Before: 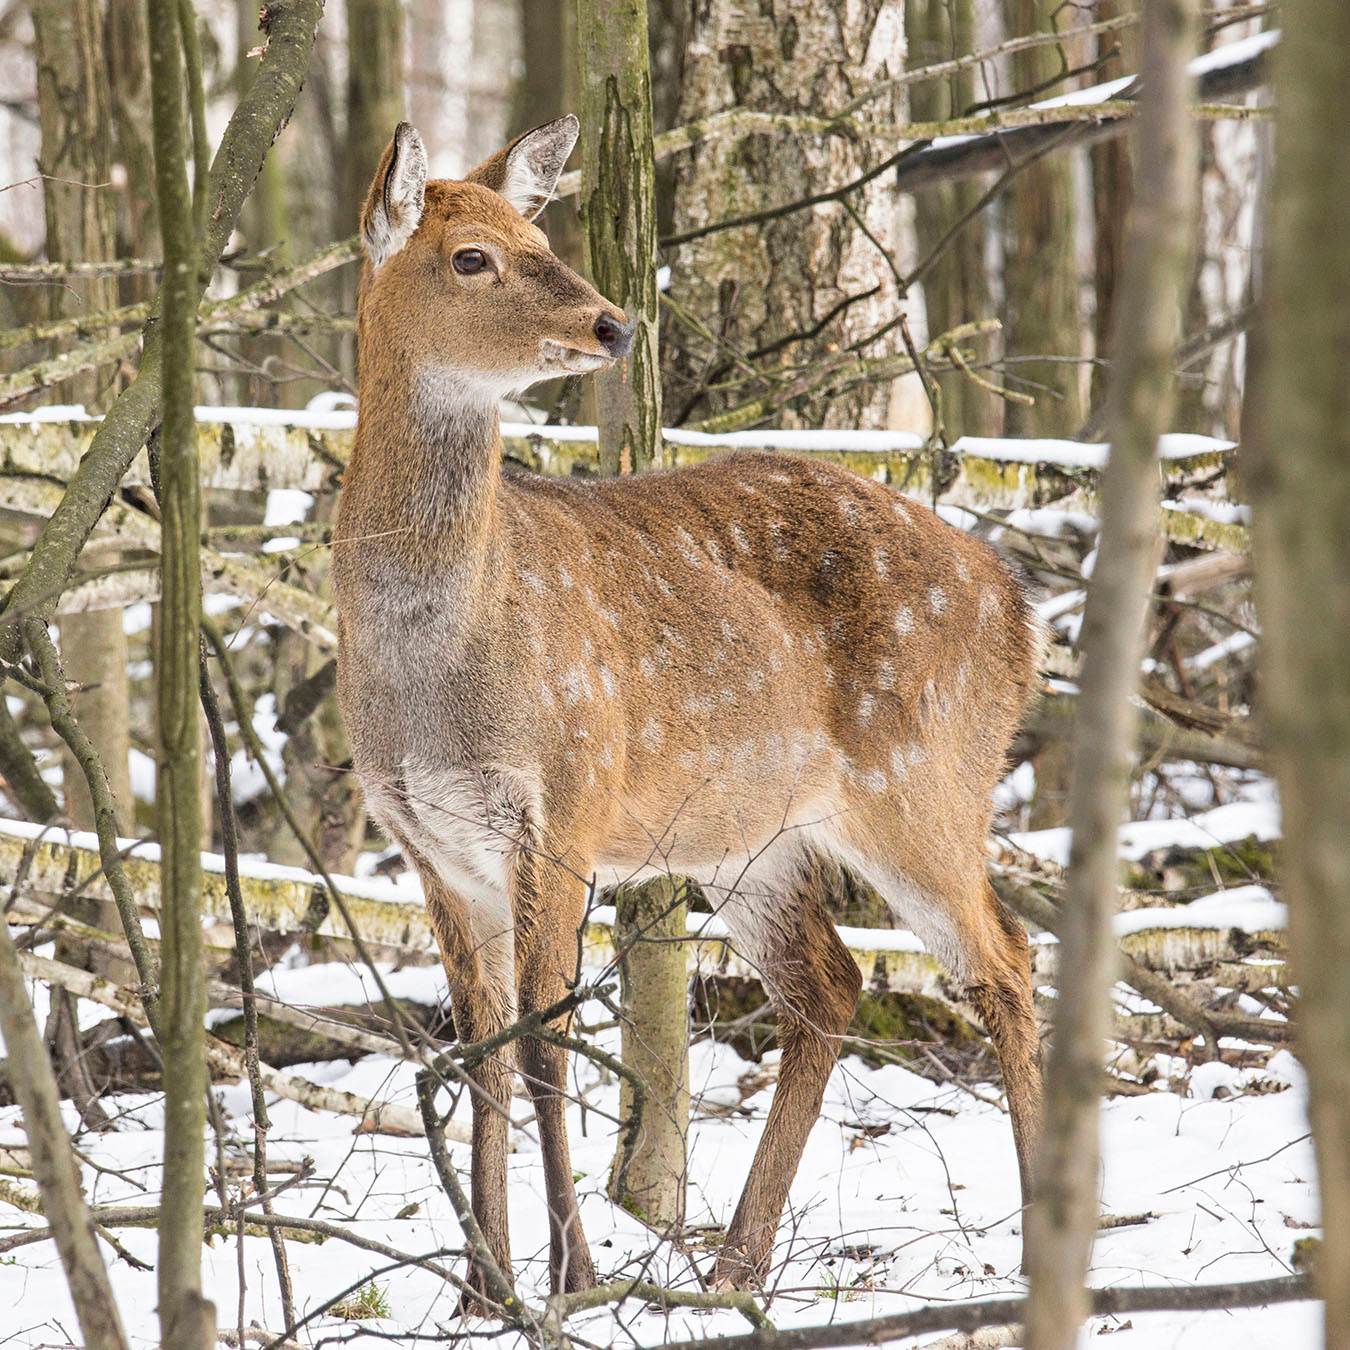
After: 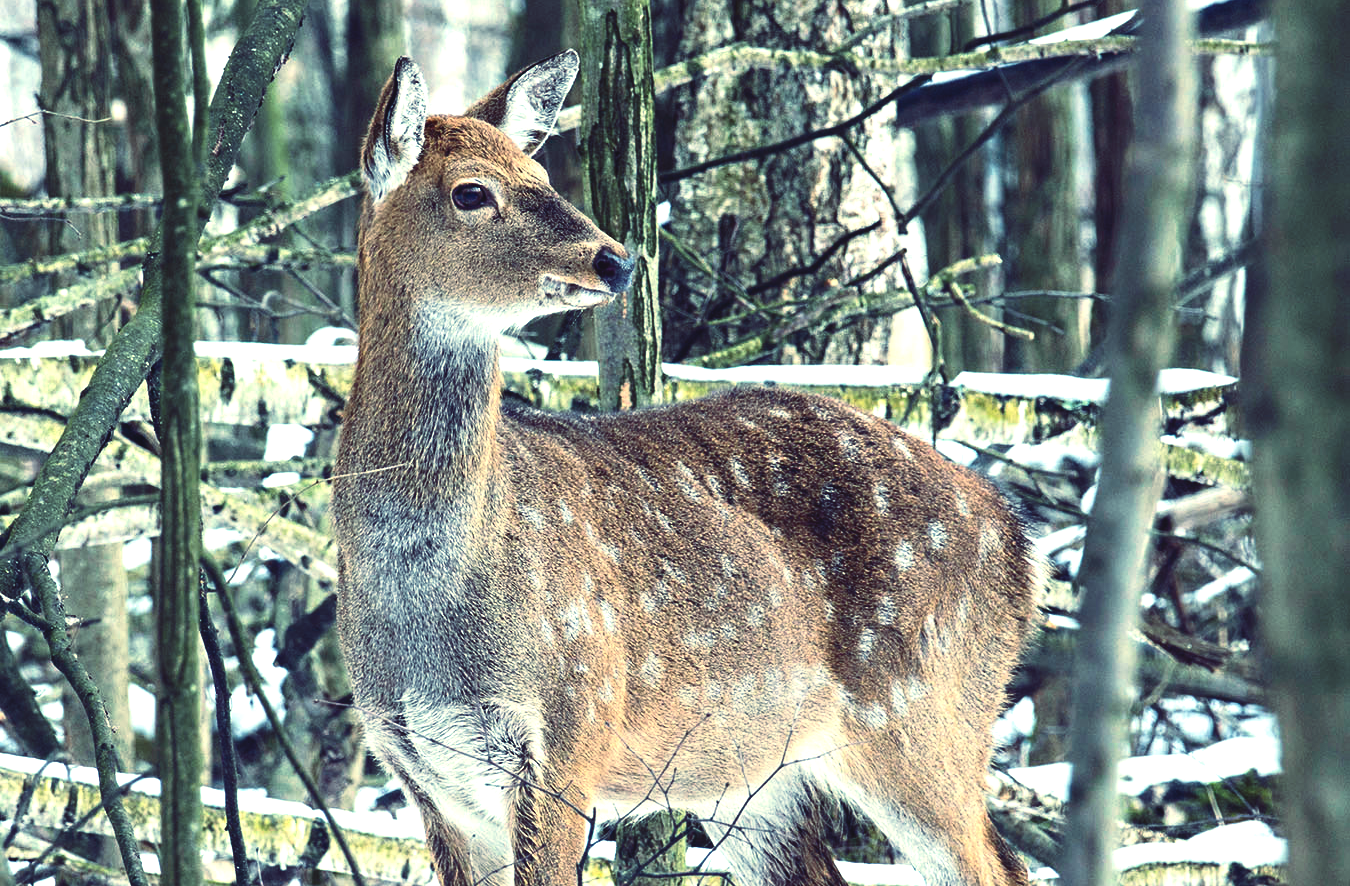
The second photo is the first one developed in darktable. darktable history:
rgb curve: curves: ch0 [(0, 0.186) (0.314, 0.284) (0.576, 0.466) (0.805, 0.691) (0.936, 0.886)]; ch1 [(0, 0.186) (0.314, 0.284) (0.581, 0.534) (0.771, 0.746) (0.936, 0.958)]; ch2 [(0, 0.216) (0.275, 0.39) (1, 1)], mode RGB, independent channels, compensate middle gray true, preserve colors none
crop and rotate: top 4.848%, bottom 29.503%
exposure: exposure 0.6 EV, compensate highlight preservation false
contrast brightness saturation: contrast 0.19, brightness -0.24, saturation 0.11
